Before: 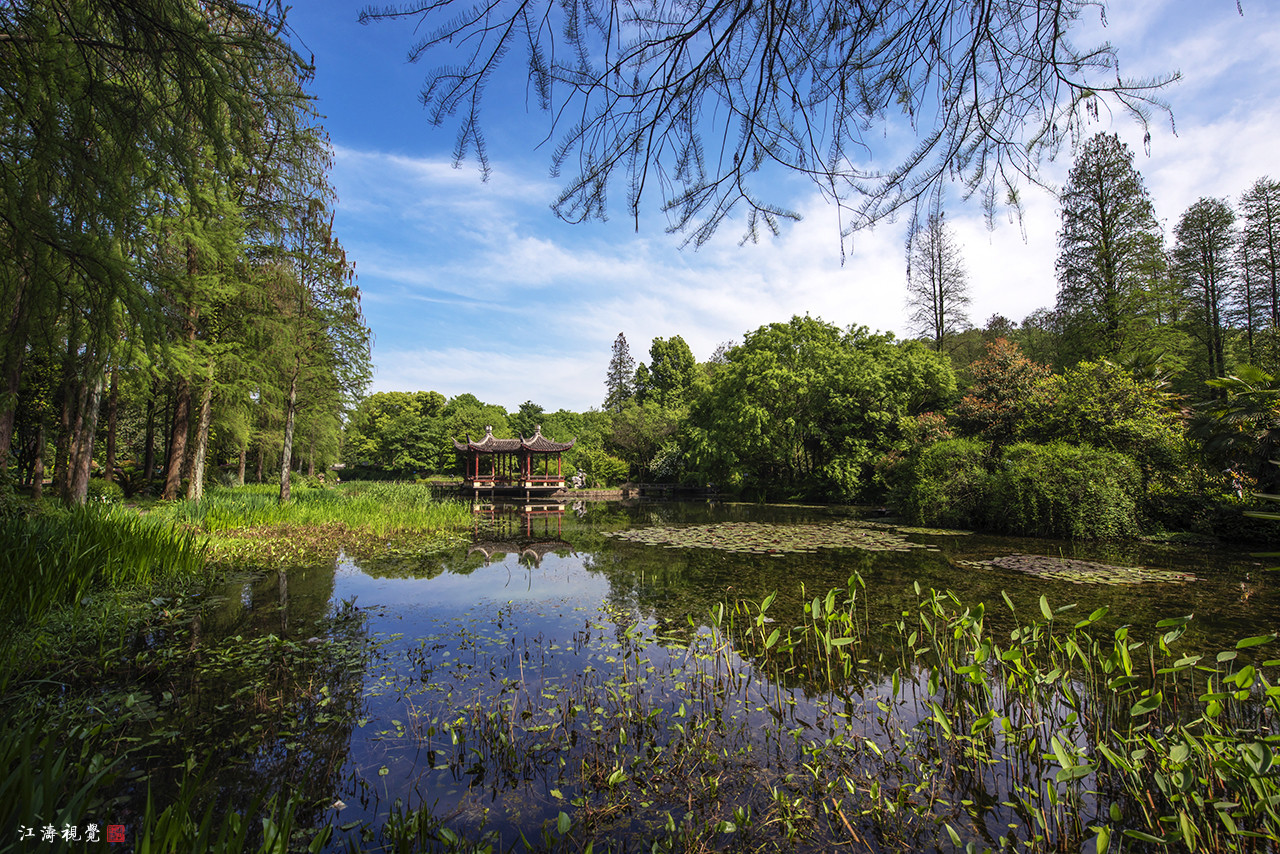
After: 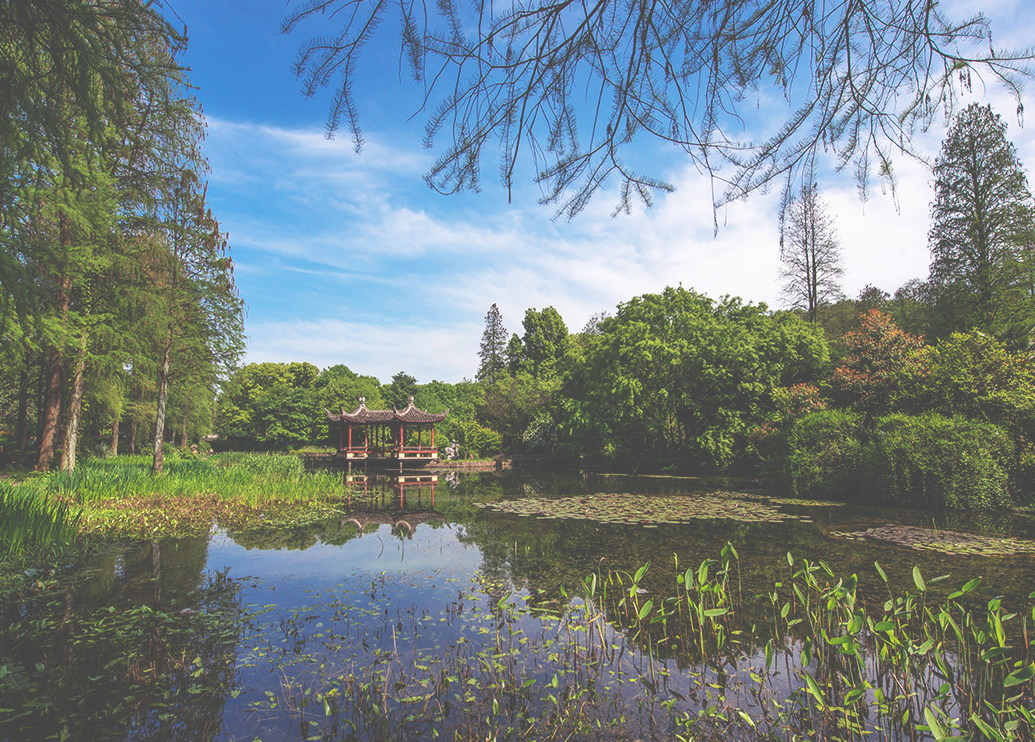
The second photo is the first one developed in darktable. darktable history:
crop: left 9.929%, top 3.475%, right 9.188%, bottom 9.529%
exposure: black level correction -0.062, exposure -0.05 EV, compensate highlight preservation false
